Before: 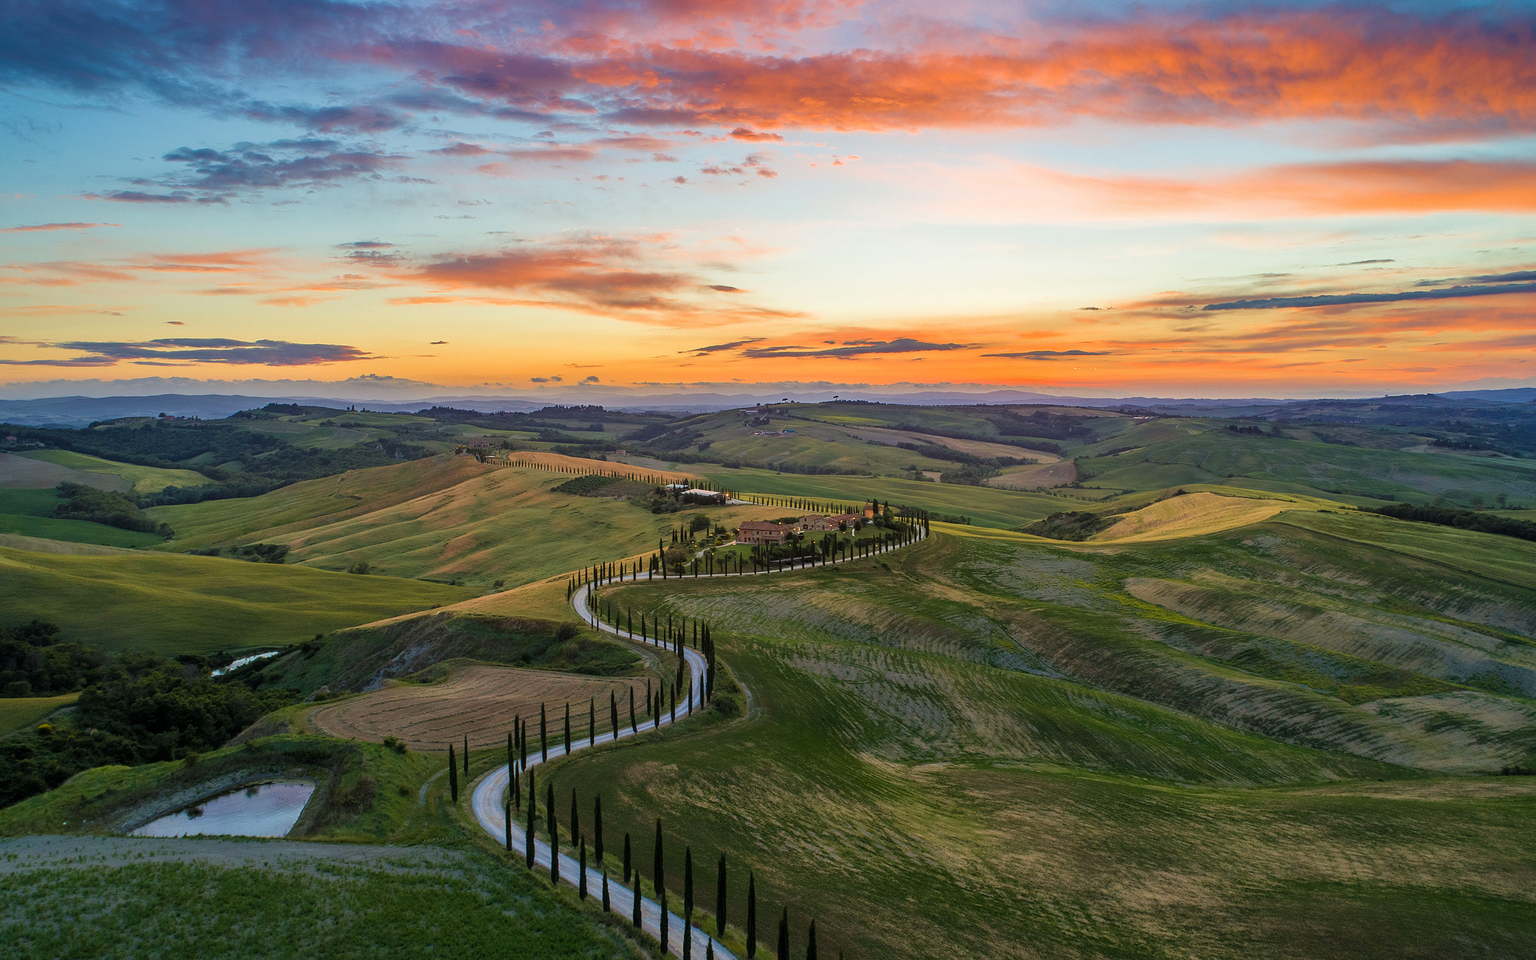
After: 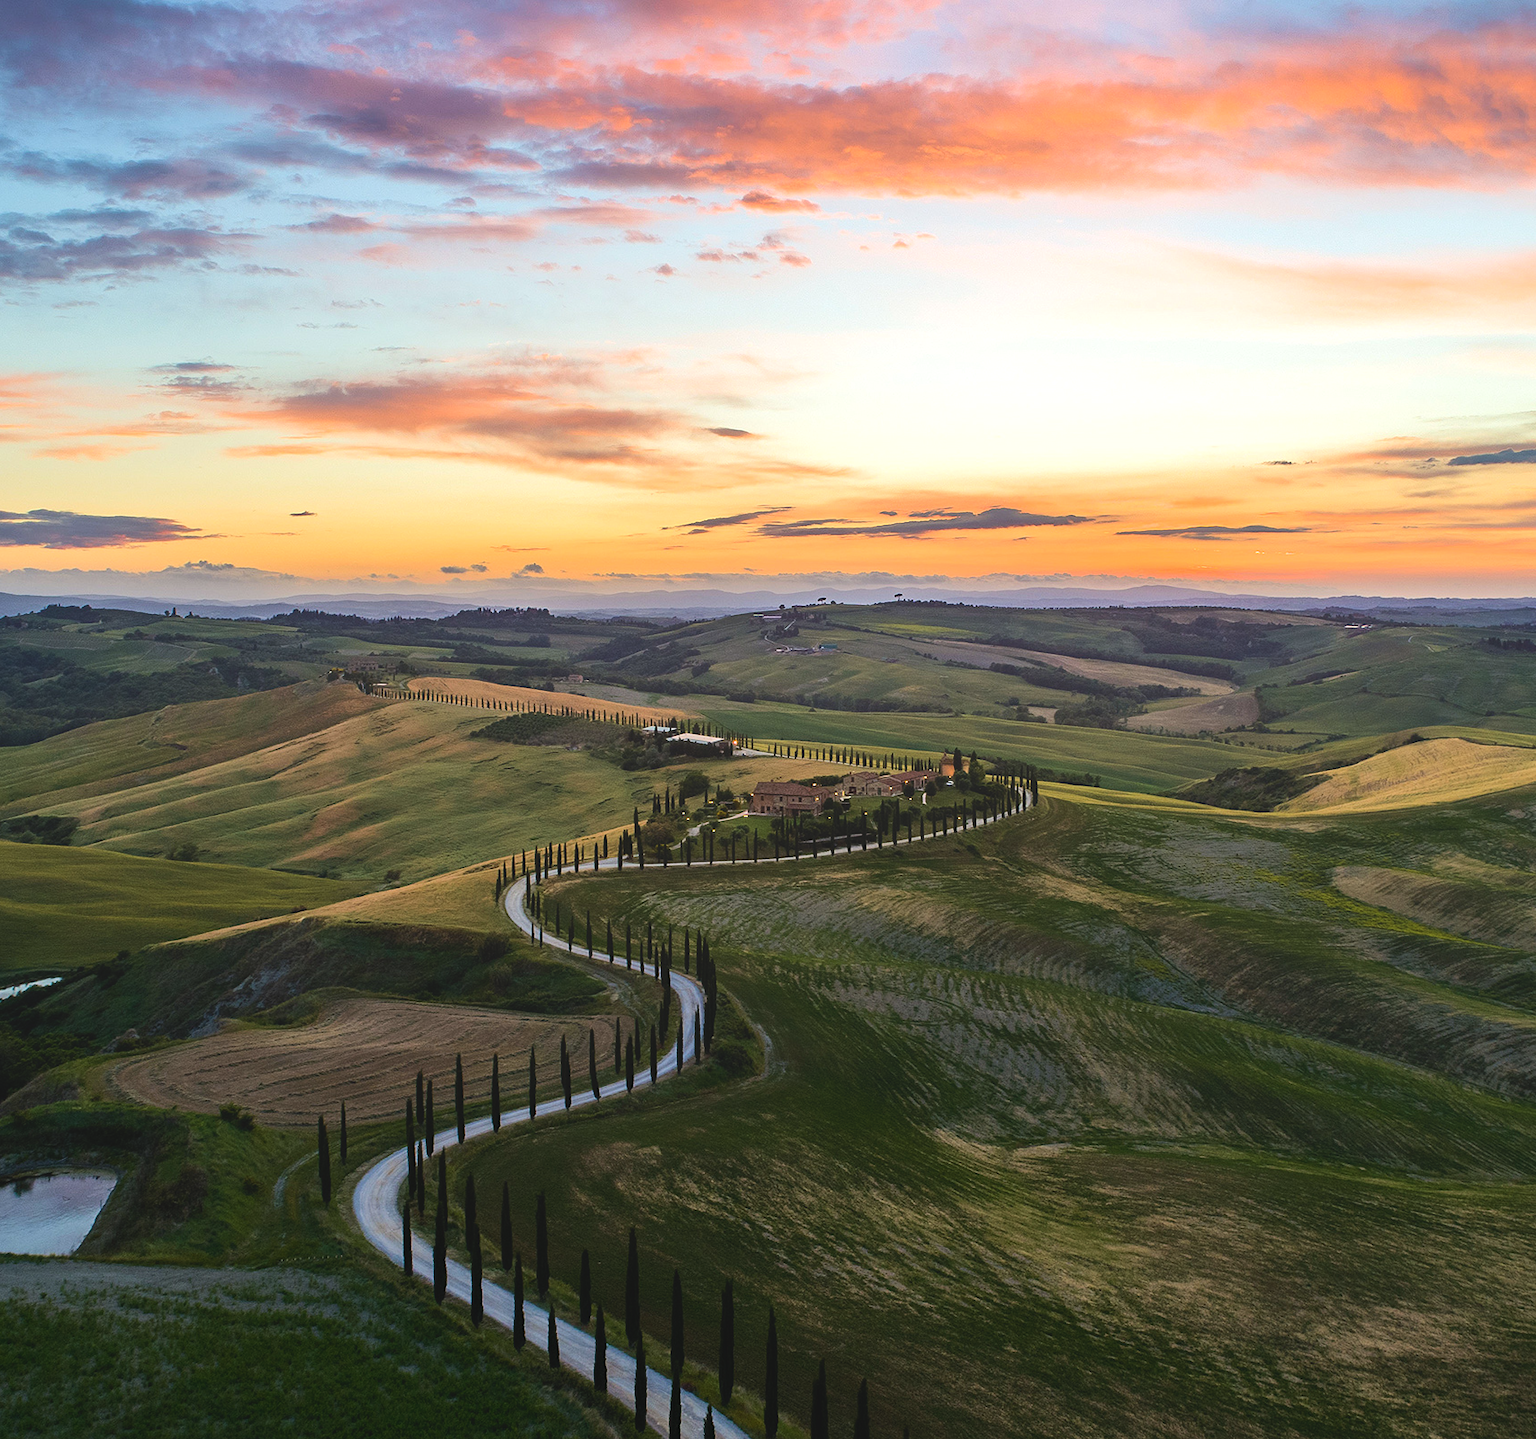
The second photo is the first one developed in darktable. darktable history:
contrast brightness saturation: contrast 0.11, saturation -0.17
tone equalizer: -8 EV -0.75 EV, -7 EV -0.7 EV, -6 EV -0.6 EV, -5 EV -0.4 EV, -3 EV 0.4 EV, -2 EV 0.6 EV, -1 EV 0.7 EV, +0 EV 0.75 EV, edges refinement/feathering 500, mask exposure compensation -1.57 EV, preserve details no
crop and rotate: left 15.446%, right 17.836%
local contrast: detail 69%
